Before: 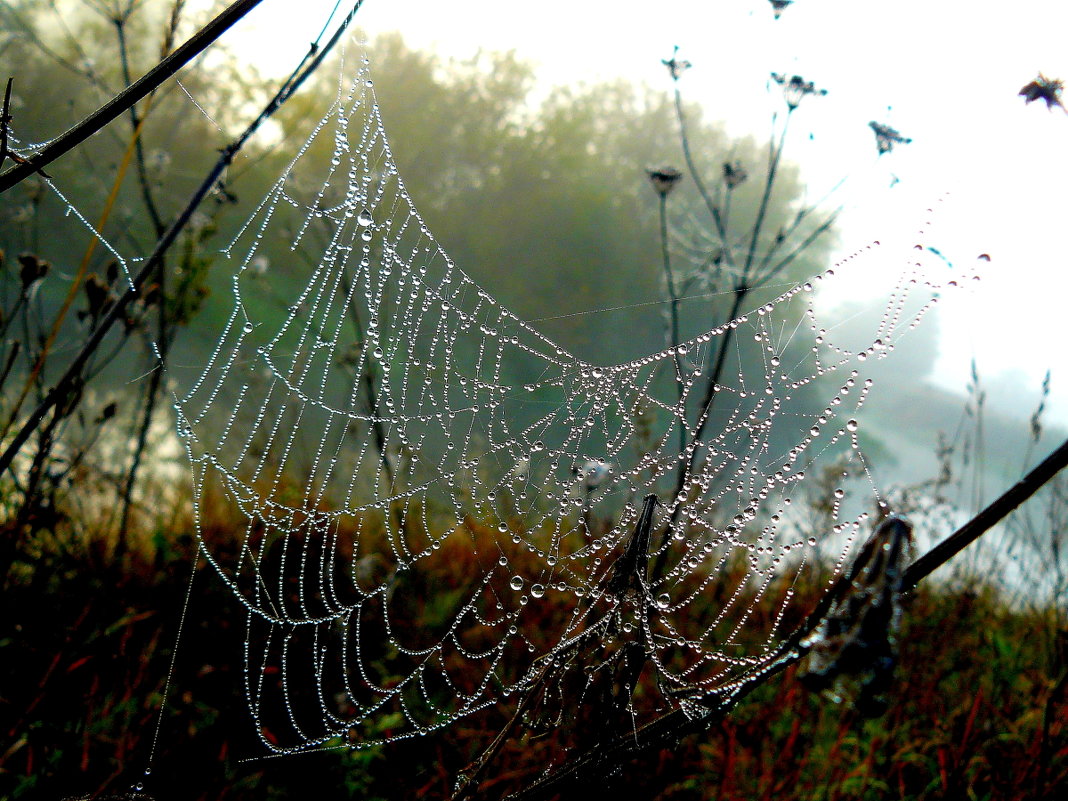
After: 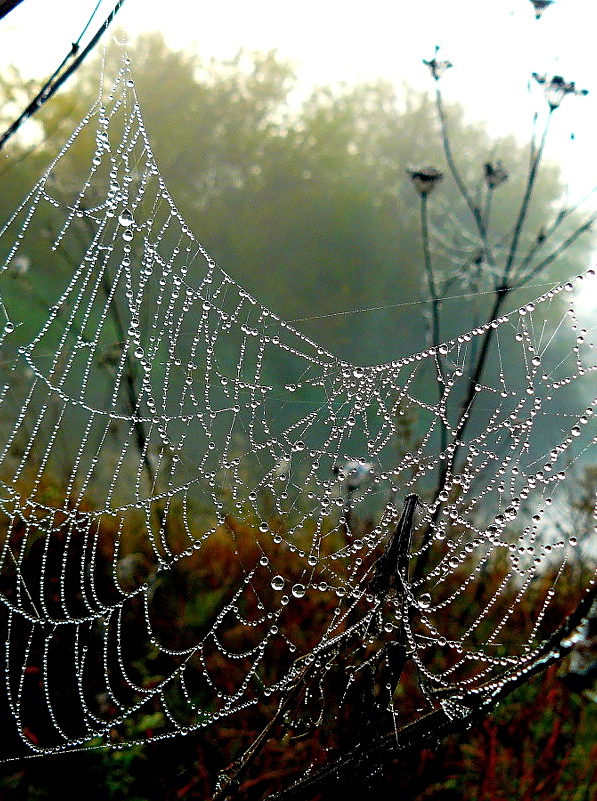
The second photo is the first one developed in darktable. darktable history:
crop and rotate: left 22.447%, right 21.609%
tone equalizer: on, module defaults
sharpen: on, module defaults
